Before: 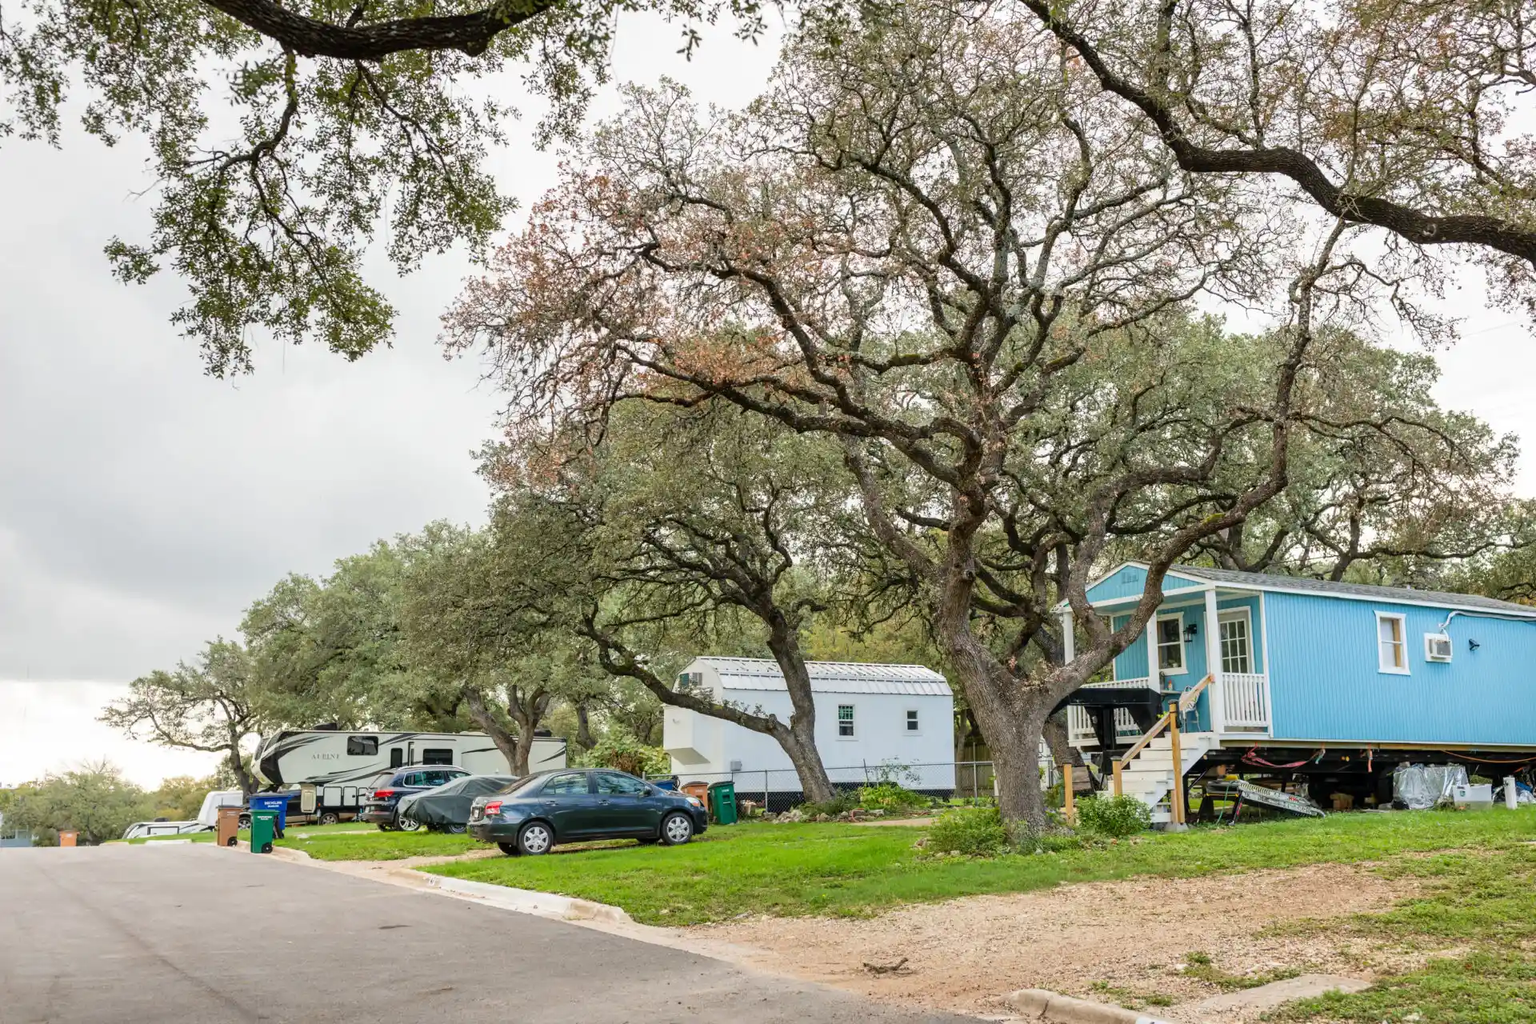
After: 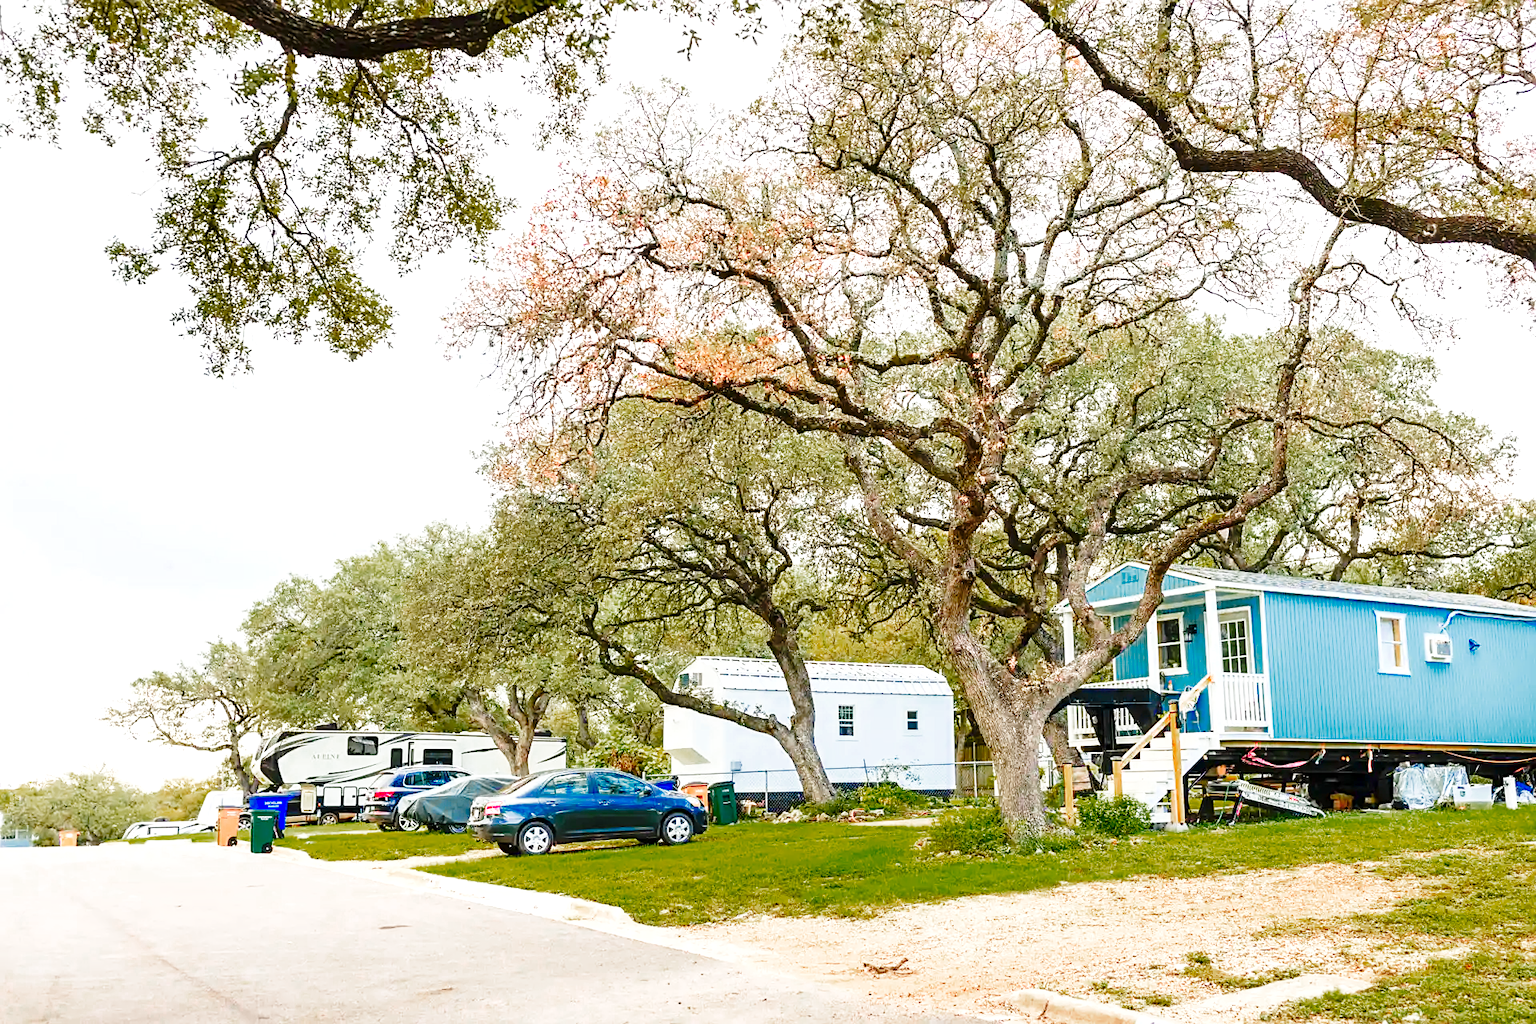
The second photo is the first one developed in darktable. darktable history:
exposure: exposure 0.766 EV, compensate highlight preservation false
base curve: curves: ch0 [(0, 0) (0.028, 0.03) (0.121, 0.232) (0.46, 0.748) (0.859, 0.968) (1, 1)], preserve colors none
contrast brightness saturation: contrast 0.04, saturation 0.16
sharpen: on, module defaults
color zones: curves: ch0 [(0, 0.553) (0.123, 0.58) (0.23, 0.419) (0.468, 0.155) (0.605, 0.132) (0.723, 0.063) (0.833, 0.172) (0.921, 0.468)]; ch1 [(0.025, 0.645) (0.229, 0.584) (0.326, 0.551) (0.537, 0.446) (0.599, 0.911) (0.708, 1) (0.805, 0.944)]; ch2 [(0.086, 0.468) (0.254, 0.464) (0.638, 0.564) (0.702, 0.592) (0.768, 0.564)]
